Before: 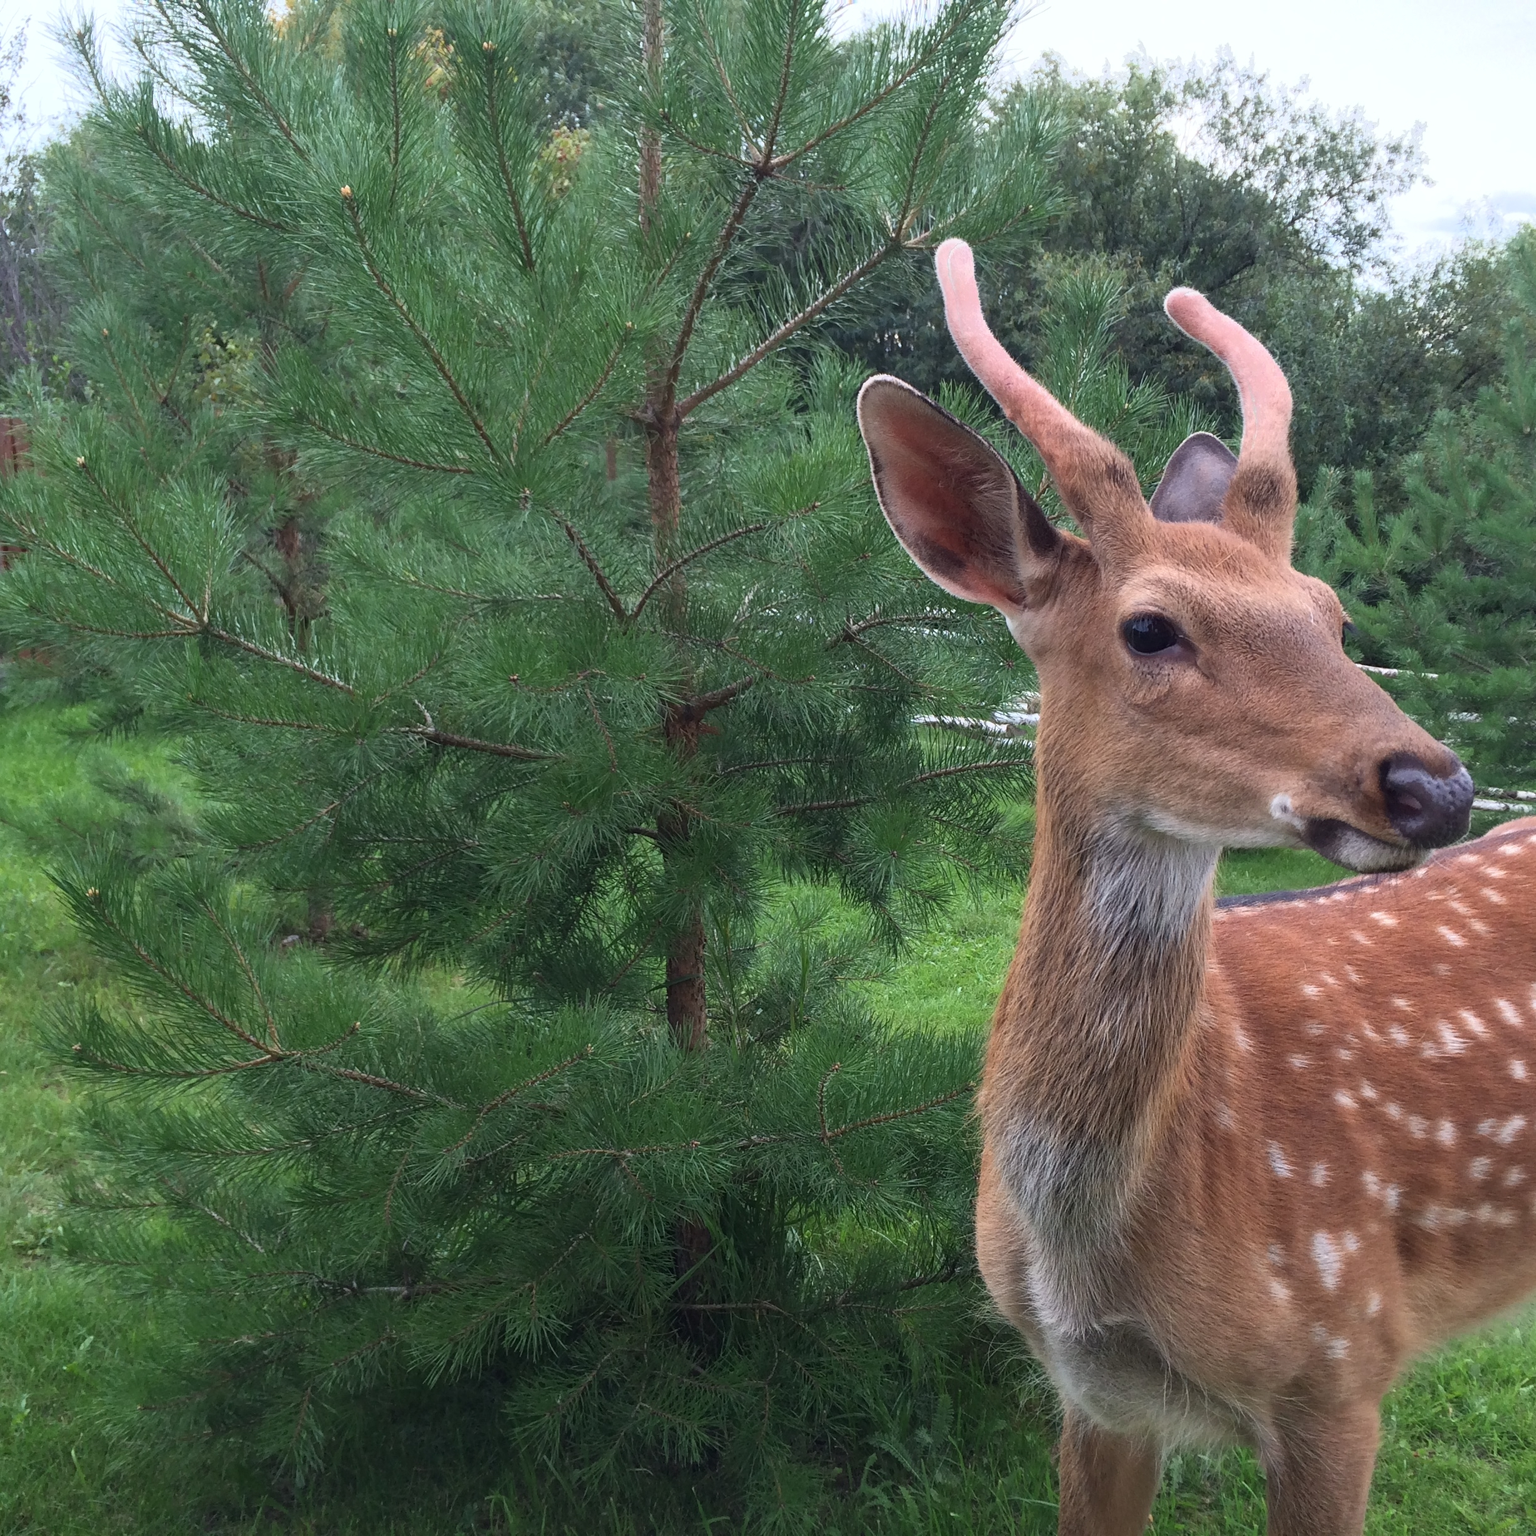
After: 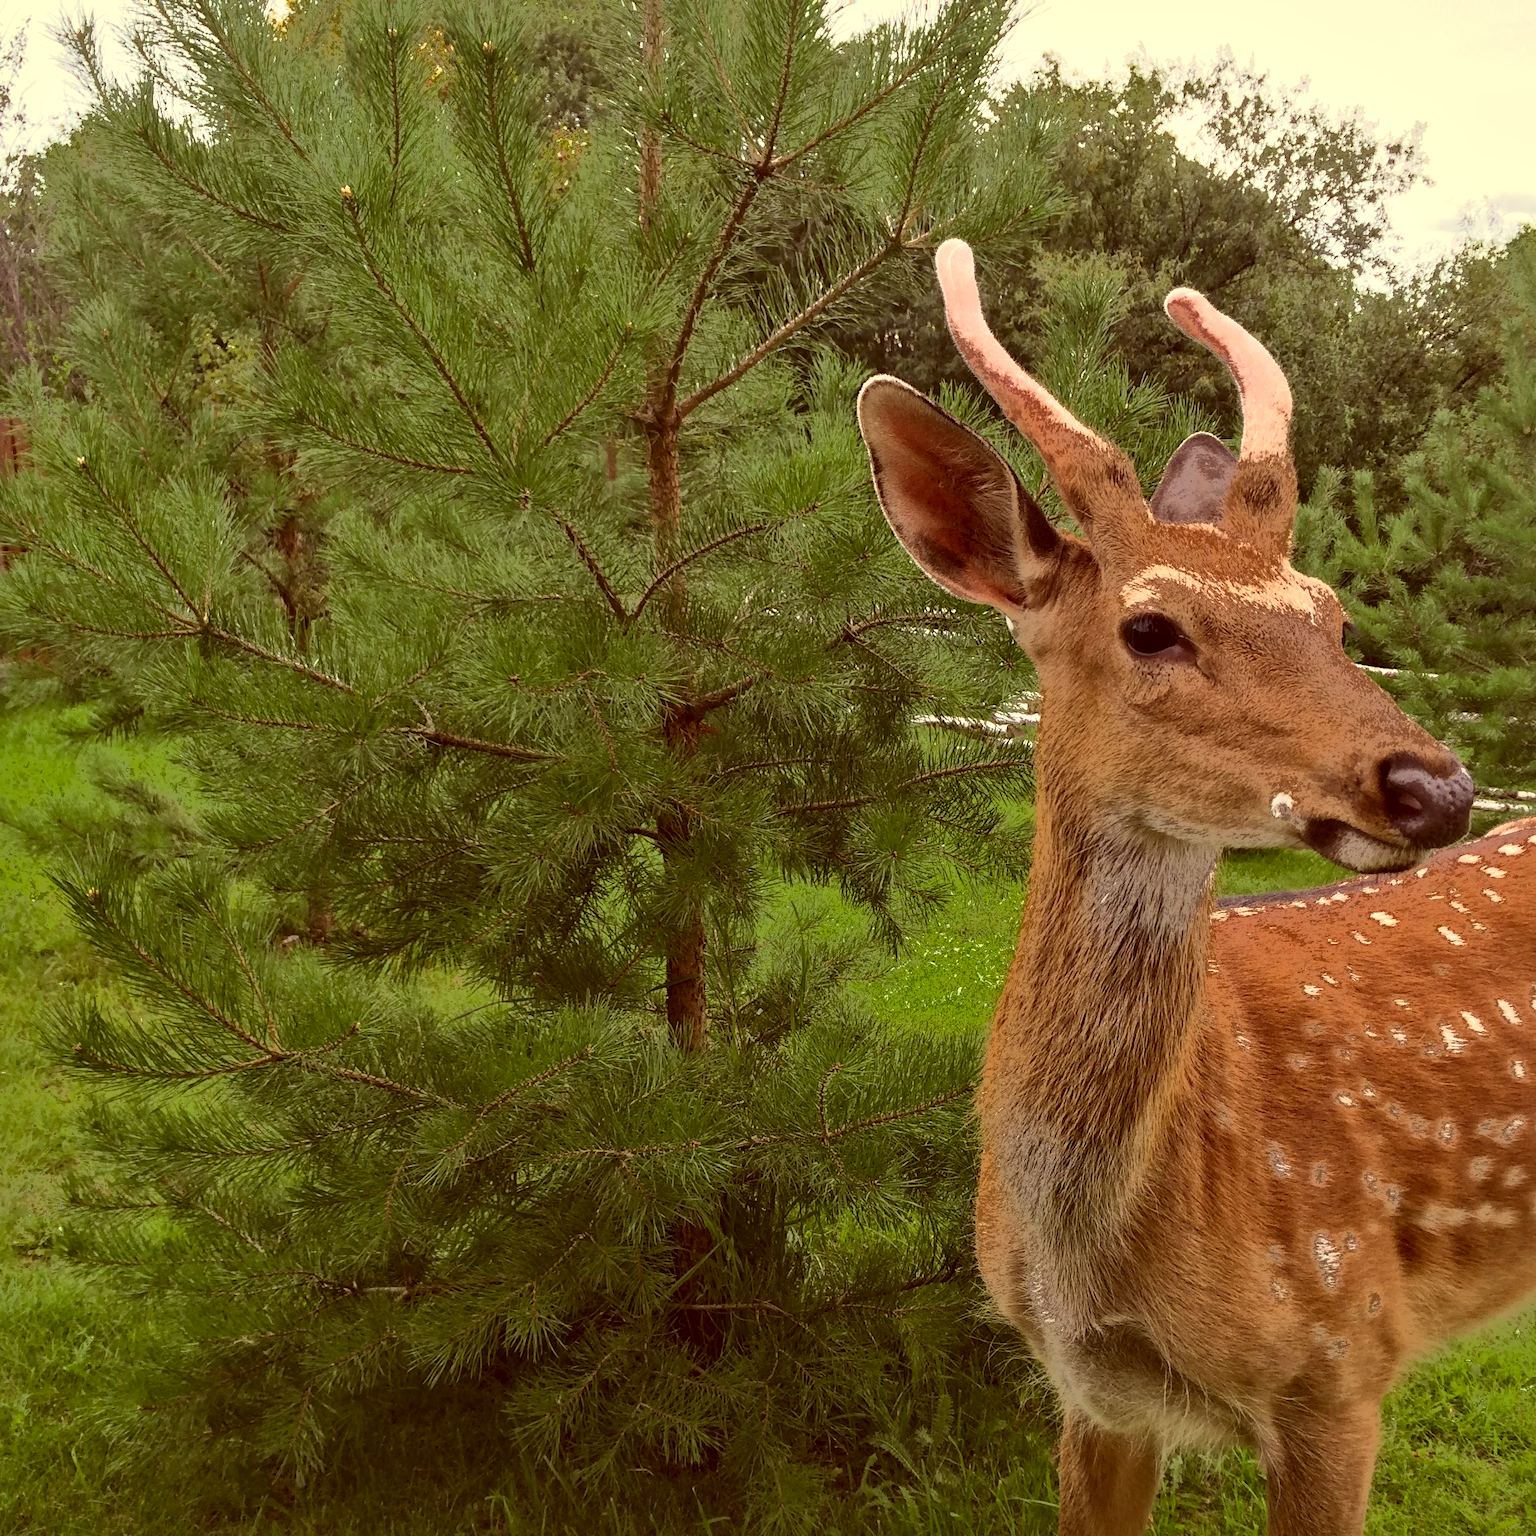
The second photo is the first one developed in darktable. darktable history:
fill light: exposure -0.73 EV, center 0.69, width 2.2
color correction: highlights a* 1.12, highlights b* 24.26, shadows a* 15.58, shadows b* 24.26
local contrast: mode bilateral grid, contrast 25, coarseness 47, detail 151%, midtone range 0.2
